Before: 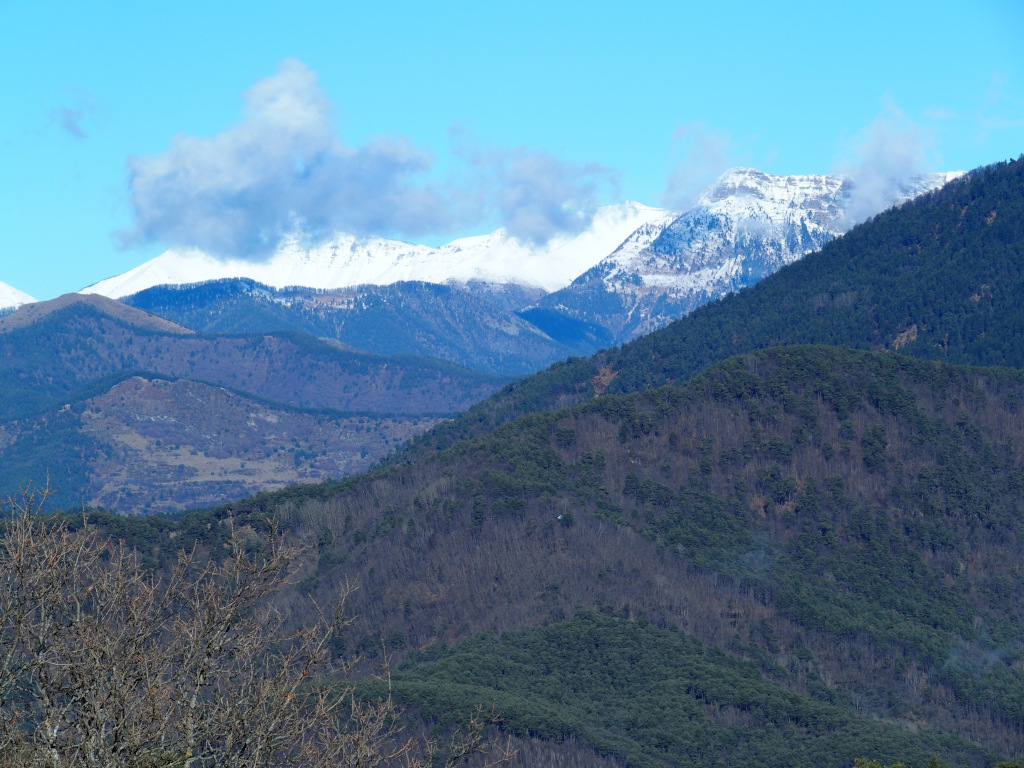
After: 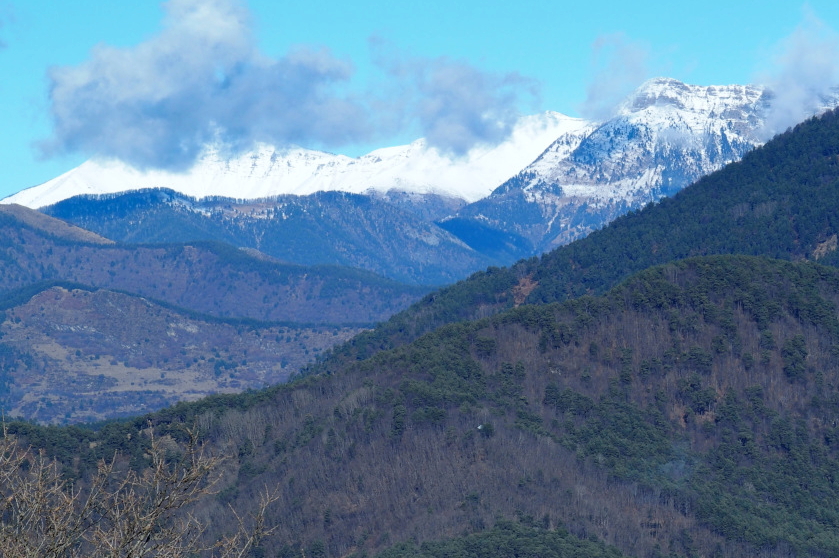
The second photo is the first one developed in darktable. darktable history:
crop: left 7.856%, top 11.836%, right 10.12%, bottom 15.387%
shadows and highlights: shadows 35, highlights -35, soften with gaussian
